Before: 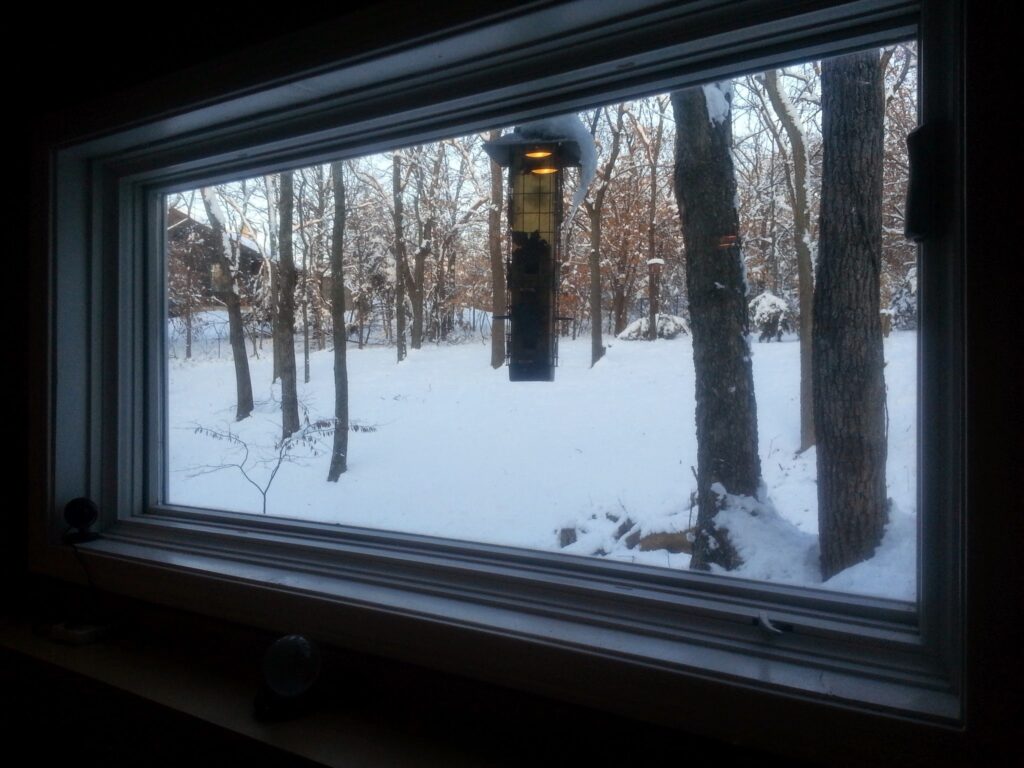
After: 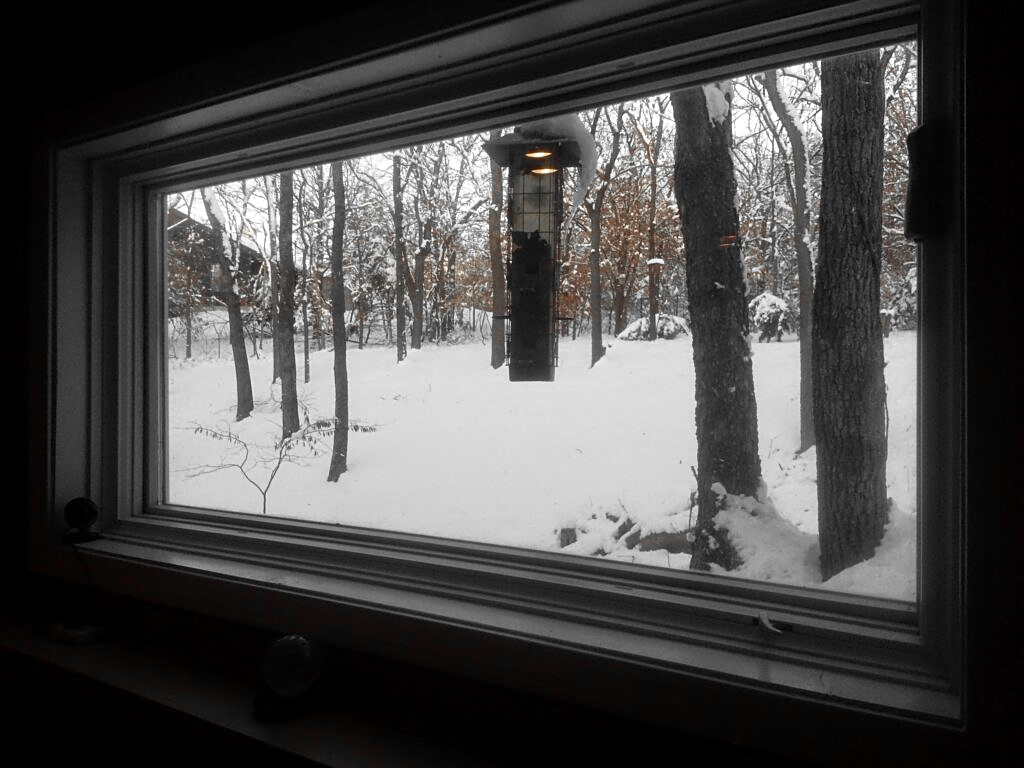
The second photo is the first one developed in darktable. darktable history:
color zones: curves: ch0 [(0, 0.497) (0.096, 0.361) (0.221, 0.538) (0.429, 0.5) (0.571, 0.5) (0.714, 0.5) (0.857, 0.5) (1, 0.497)]; ch1 [(0, 0.5) (0.143, 0.5) (0.257, -0.002) (0.429, 0.04) (0.571, -0.001) (0.714, -0.015) (0.857, 0.024) (1, 0.5)]
sharpen: on, module defaults
shadows and highlights: shadows 0, highlights 40
white balance: red 1.029, blue 0.92
